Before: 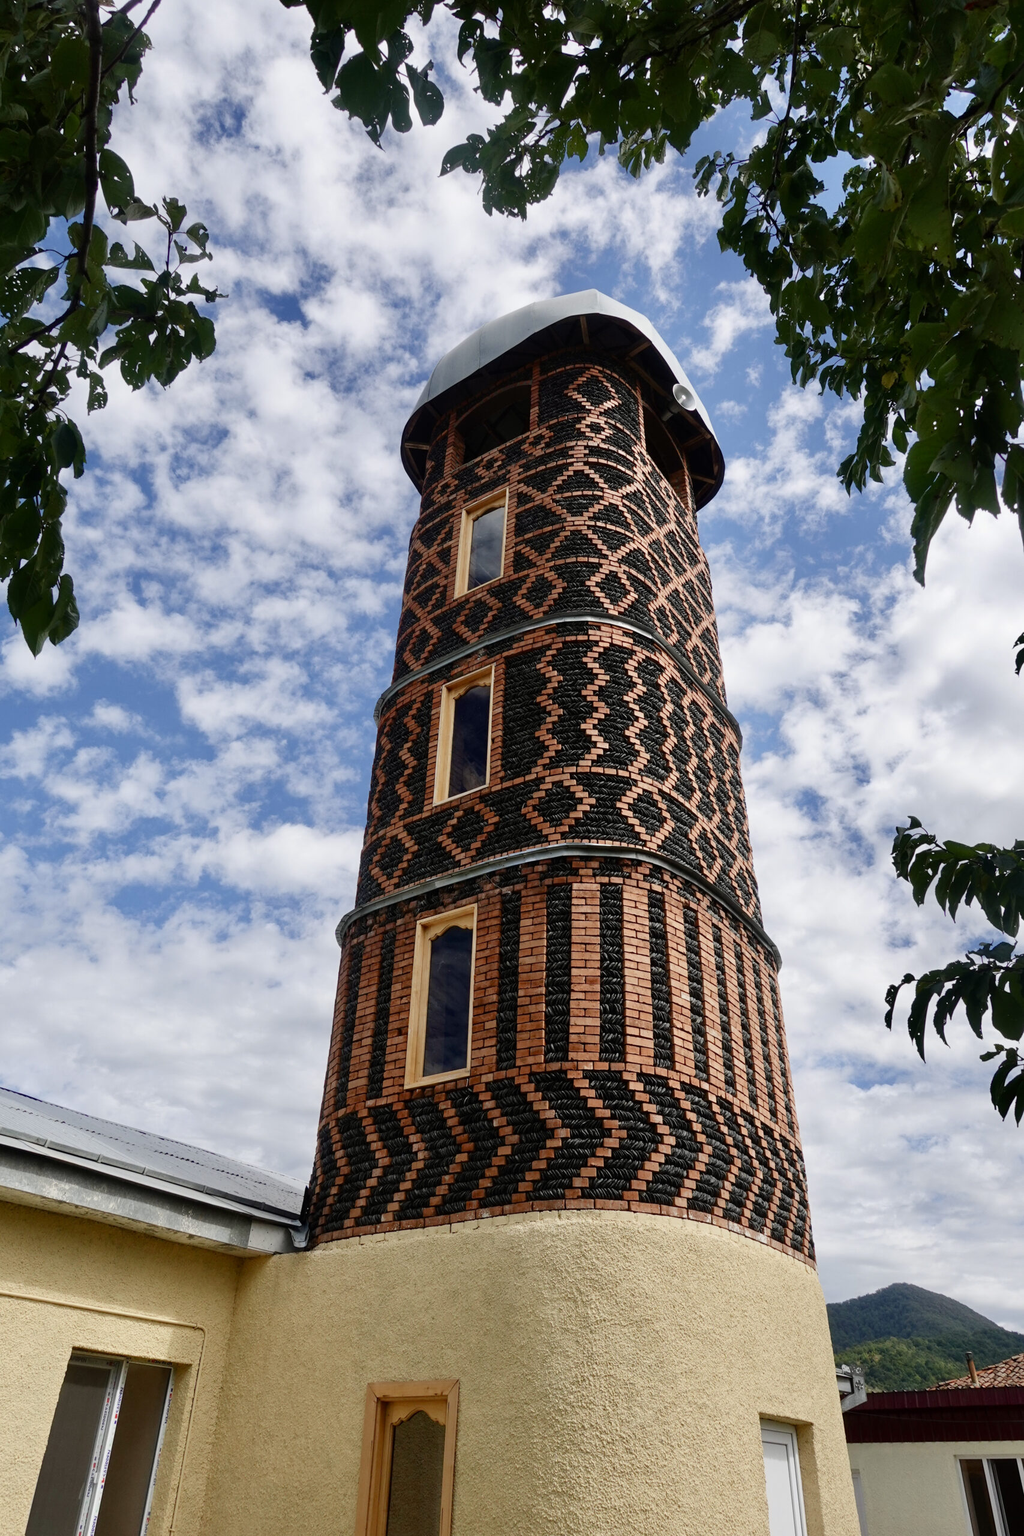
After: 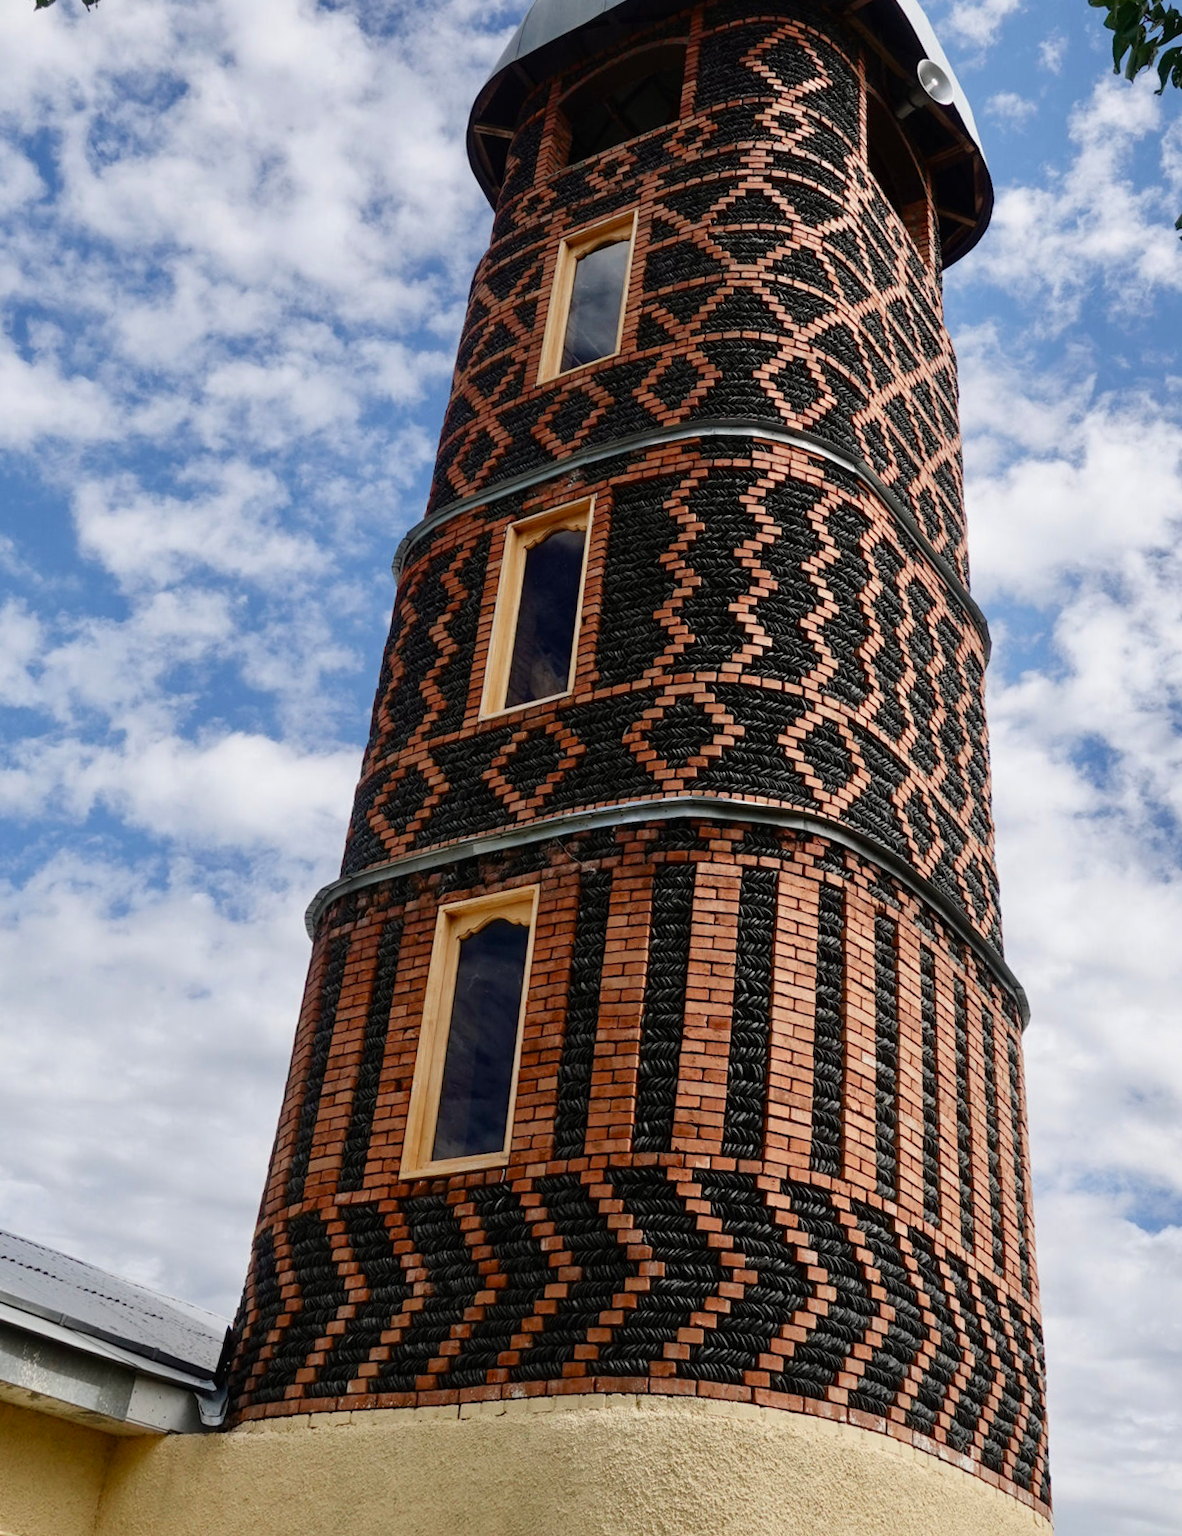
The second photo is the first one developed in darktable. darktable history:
crop and rotate: angle -4°, left 9.8%, top 20.758%, right 12.361%, bottom 11.833%
